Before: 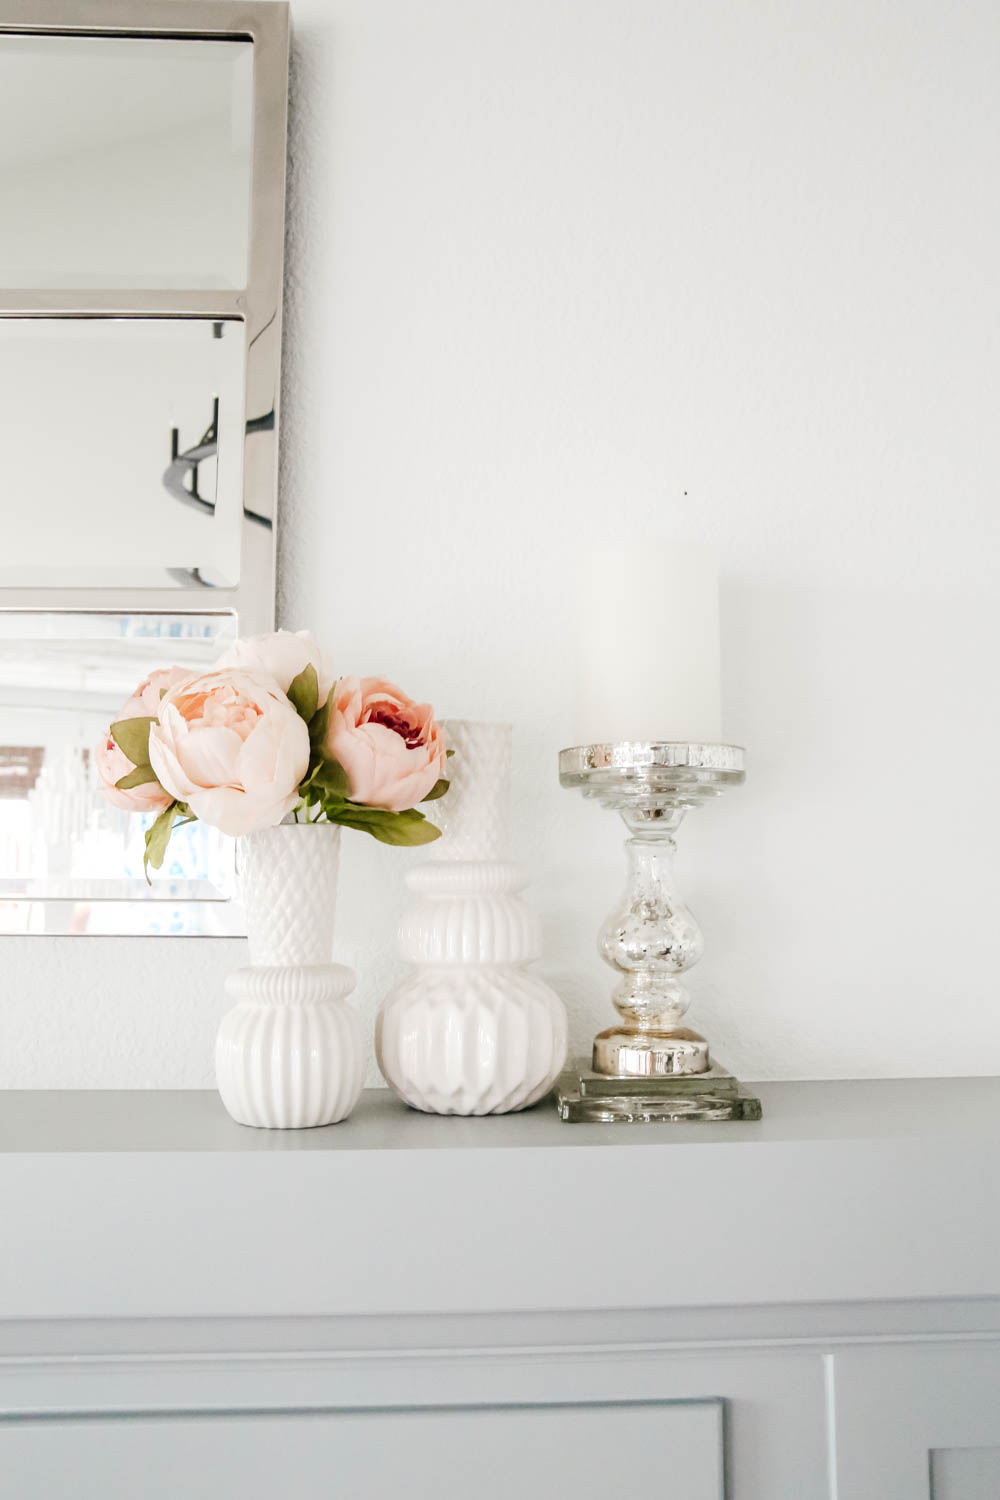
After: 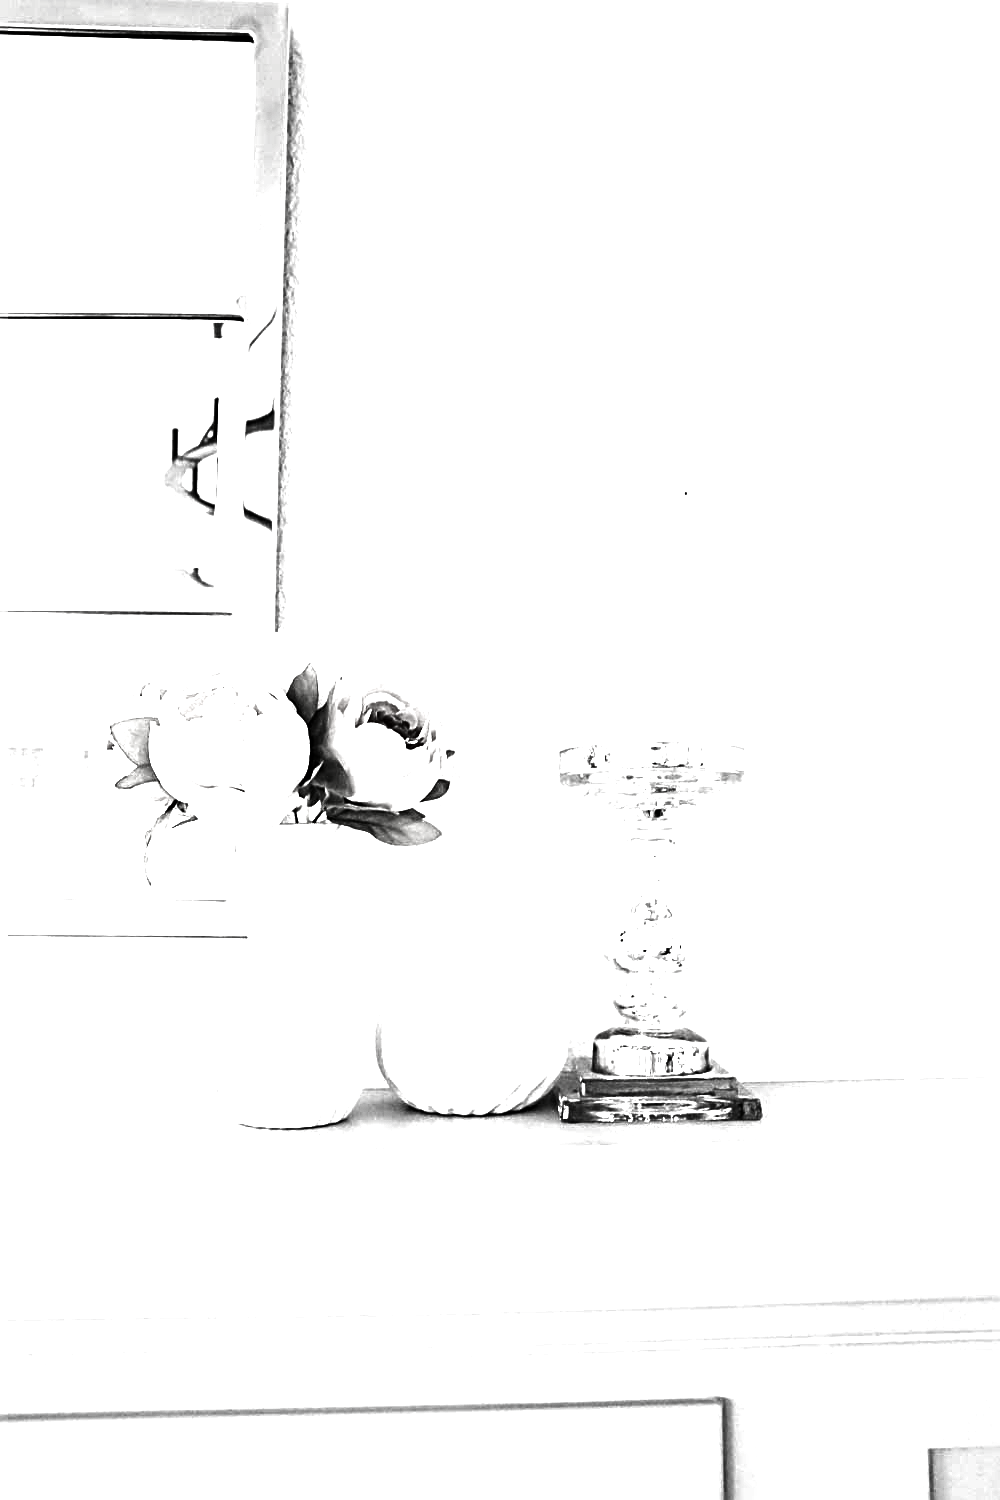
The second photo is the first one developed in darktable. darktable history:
contrast brightness saturation: contrast -0.032, brightness -0.598, saturation -0.983
sharpen: radius 2.848, amount 0.73
exposure: black level correction 0, exposure 1.392 EV, compensate highlight preservation false
